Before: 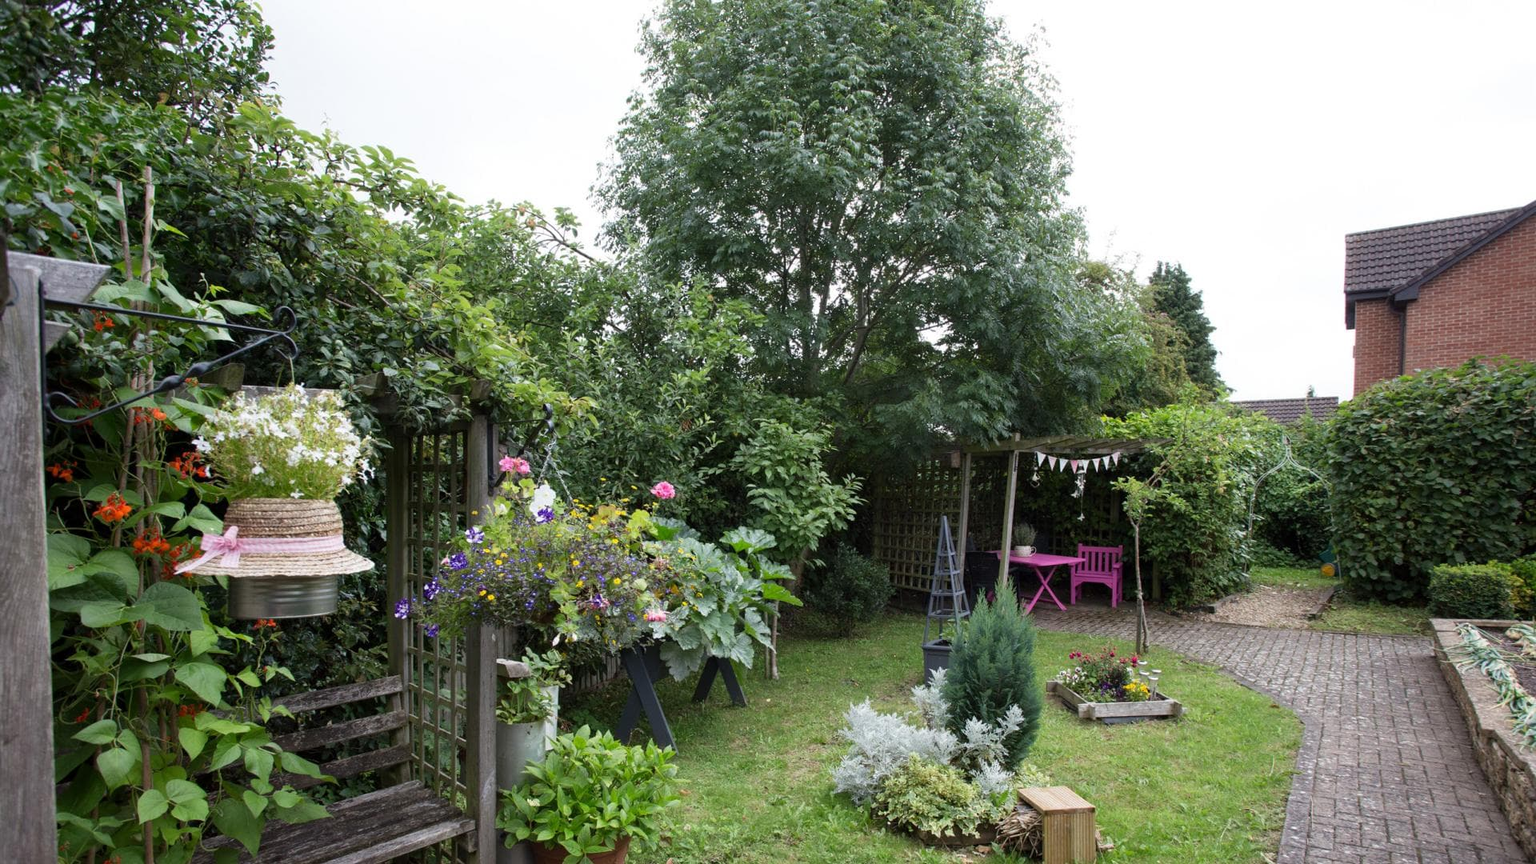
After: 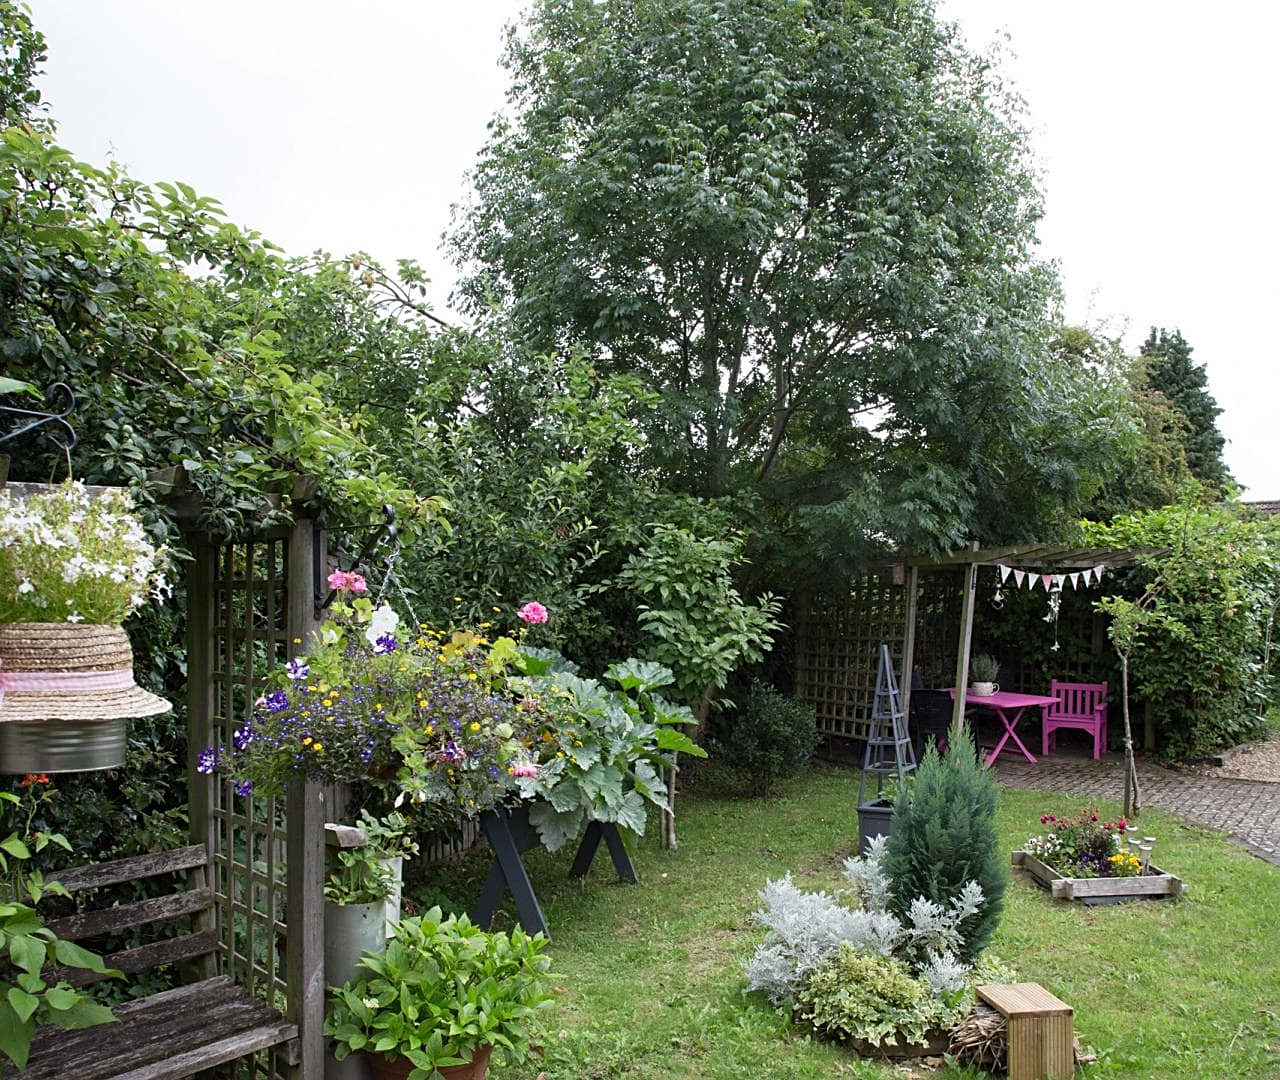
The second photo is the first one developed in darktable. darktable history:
crop and rotate: left 15.446%, right 17.836%
sharpen: on, module defaults
